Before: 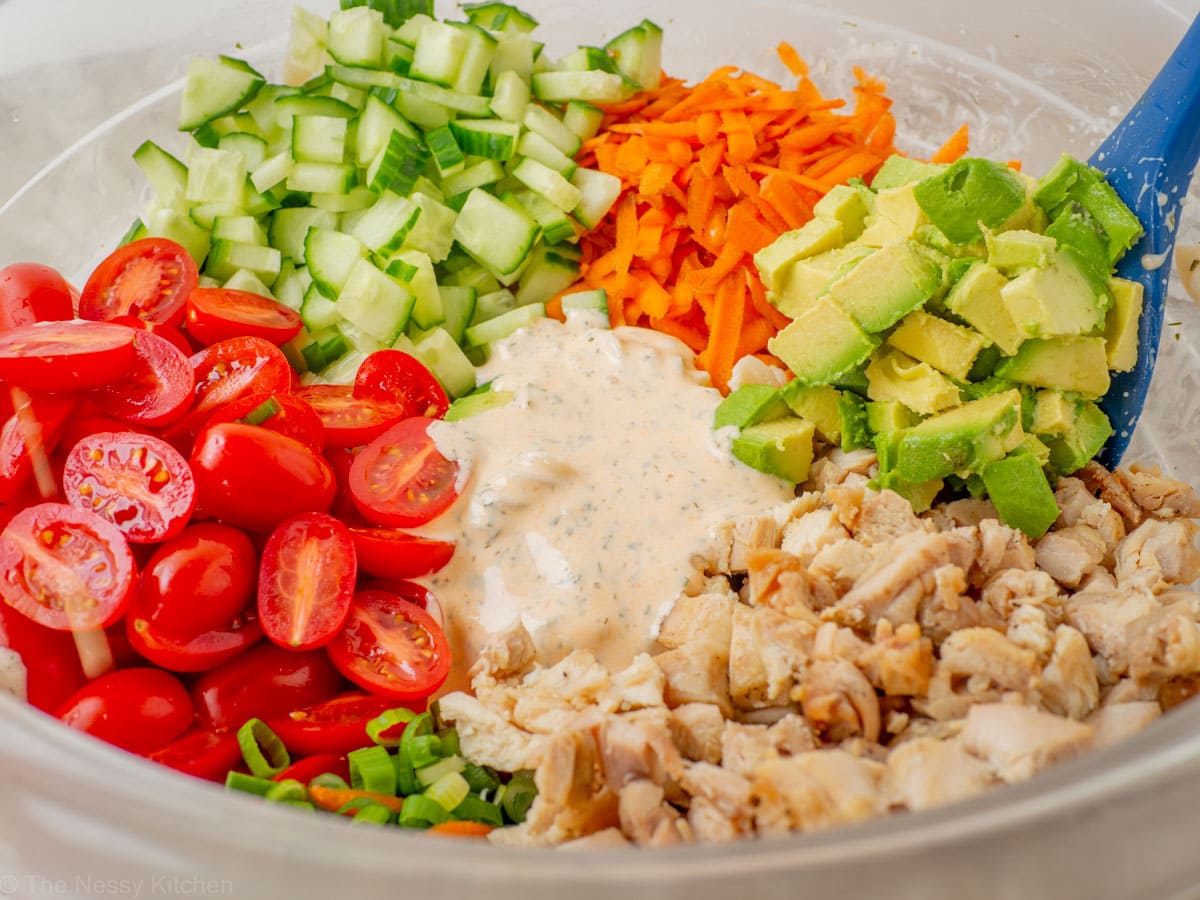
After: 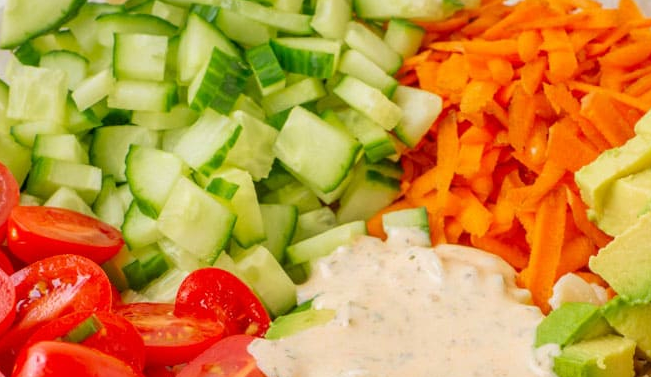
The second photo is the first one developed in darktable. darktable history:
velvia: on, module defaults
crop: left 14.953%, top 9.147%, right 30.792%, bottom 48.933%
